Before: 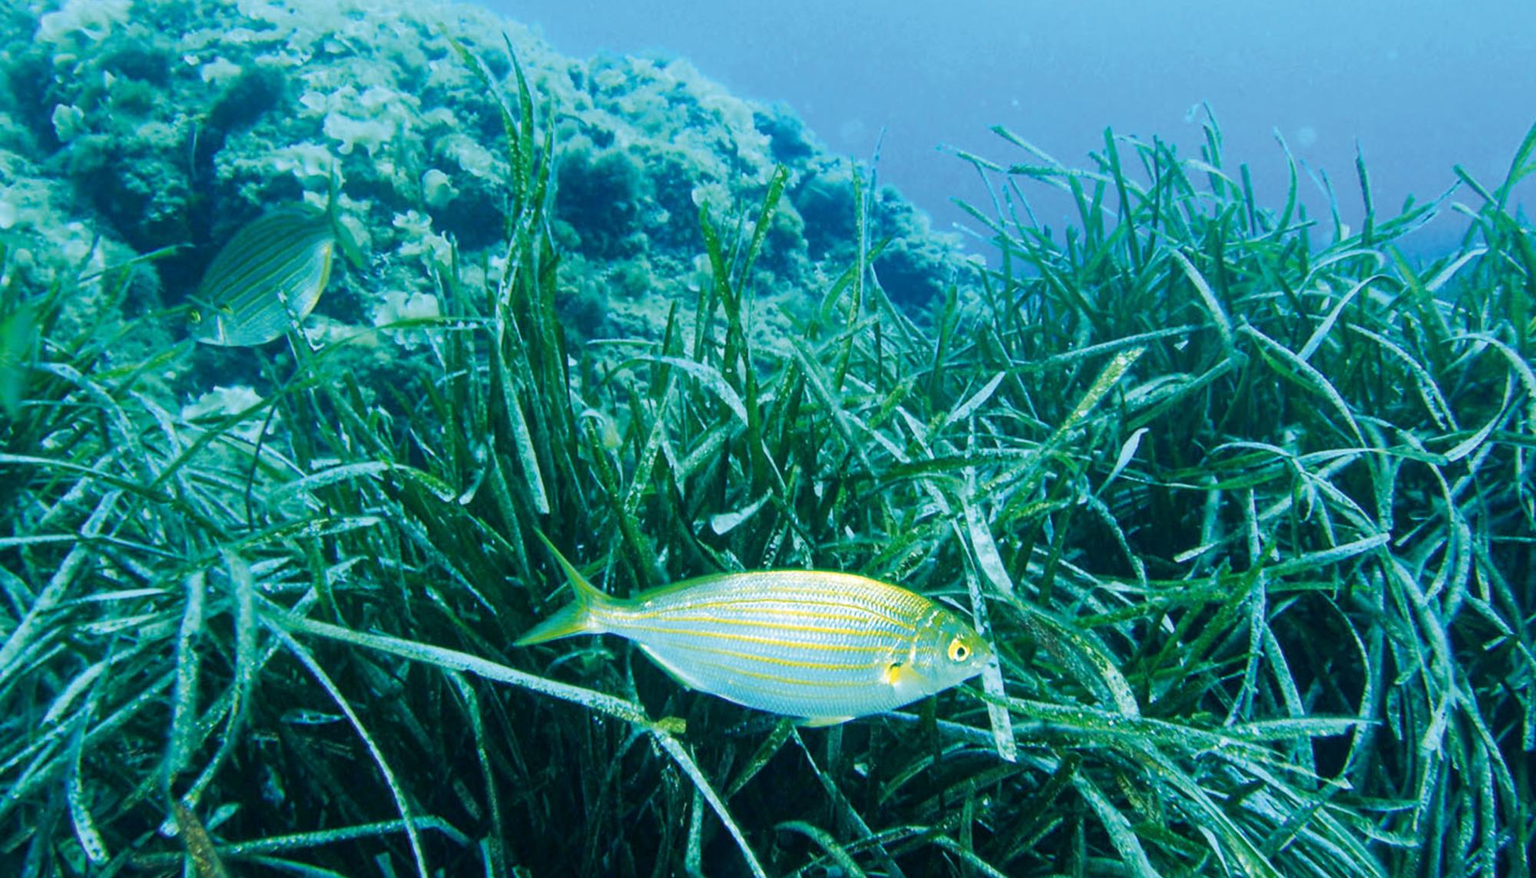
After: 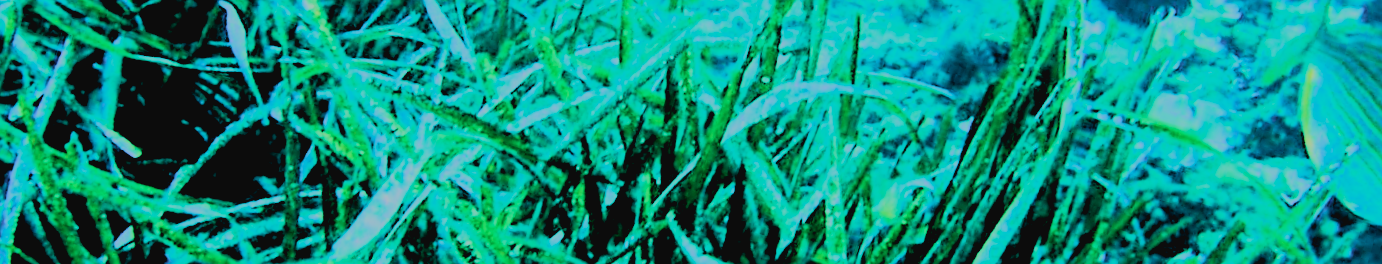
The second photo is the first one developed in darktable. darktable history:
contrast brightness saturation: contrast -0.08, brightness -0.04, saturation -0.11
sharpen: on, module defaults
filmic rgb: black relative exposure -6.98 EV, white relative exposure 5.63 EV, hardness 2.86
rgb curve: curves: ch0 [(0, 0) (0.21, 0.15) (0.24, 0.21) (0.5, 0.75) (0.75, 0.96) (0.89, 0.99) (1, 1)]; ch1 [(0, 0.02) (0.21, 0.13) (0.25, 0.2) (0.5, 0.67) (0.75, 0.9) (0.89, 0.97) (1, 1)]; ch2 [(0, 0.02) (0.21, 0.13) (0.25, 0.2) (0.5, 0.67) (0.75, 0.9) (0.89, 0.97) (1, 1)], compensate middle gray true
tone equalizer: -8 EV -0.75 EV, -7 EV -0.7 EV, -6 EV -0.6 EV, -5 EV -0.4 EV, -3 EV 0.4 EV, -2 EV 0.6 EV, -1 EV 0.7 EV, +0 EV 0.75 EV, edges refinement/feathering 500, mask exposure compensation -1.57 EV, preserve details no
rgb levels: preserve colors sum RGB, levels [[0.038, 0.433, 0.934], [0, 0.5, 1], [0, 0.5, 1]]
crop and rotate: angle 16.12°, top 30.835%, bottom 35.653%
velvia: strength 75%
